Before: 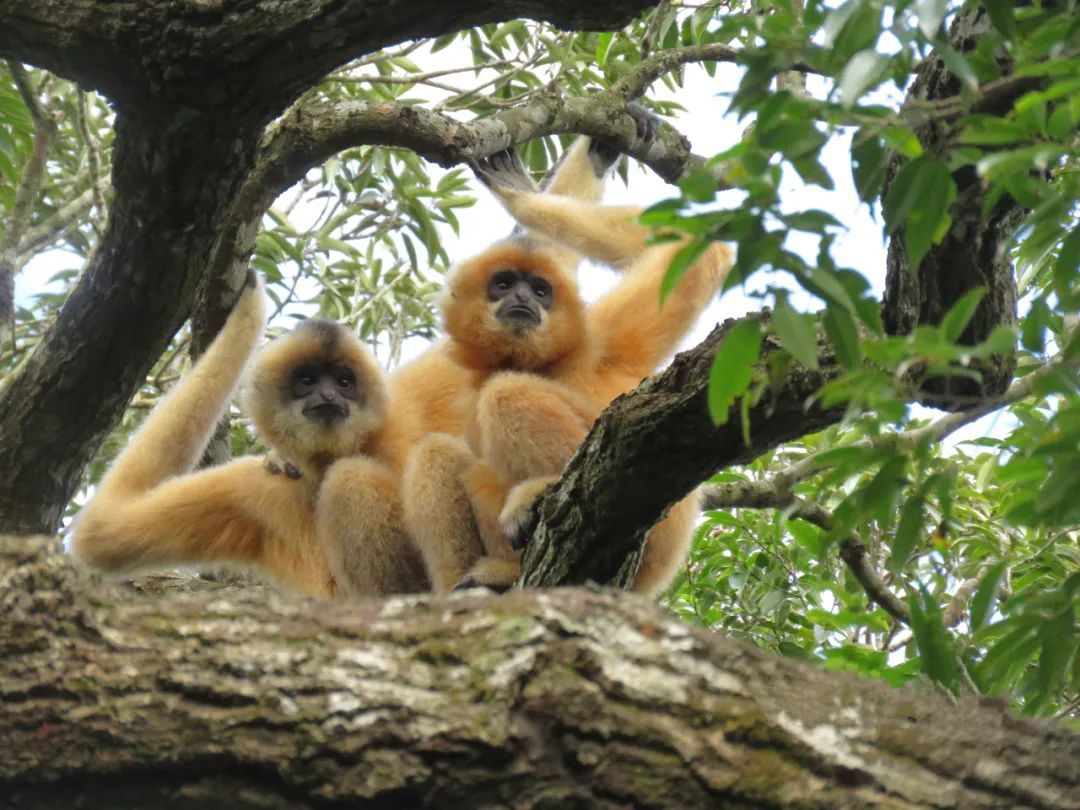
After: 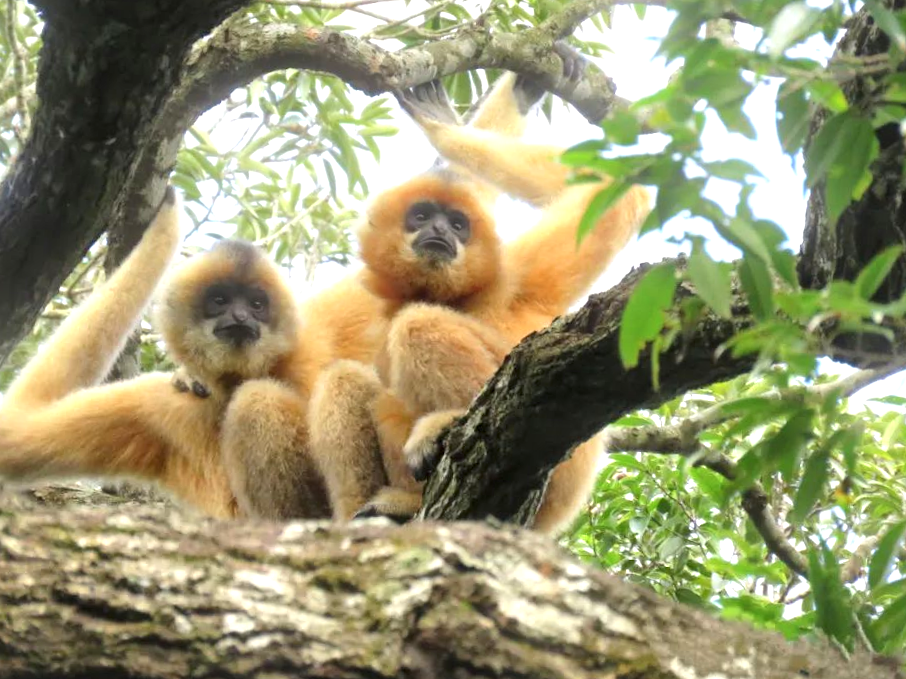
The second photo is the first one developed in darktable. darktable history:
bloom: size 9%, threshold 100%, strength 7%
exposure: exposure 0.559 EV, compensate highlight preservation false
local contrast: mode bilateral grid, contrast 50, coarseness 50, detail 150%, midtone range 0.2
crop and rotate: angle -3.27°, left 5.211%, top 5.211%, right 4.607%, bottom 4.607%
